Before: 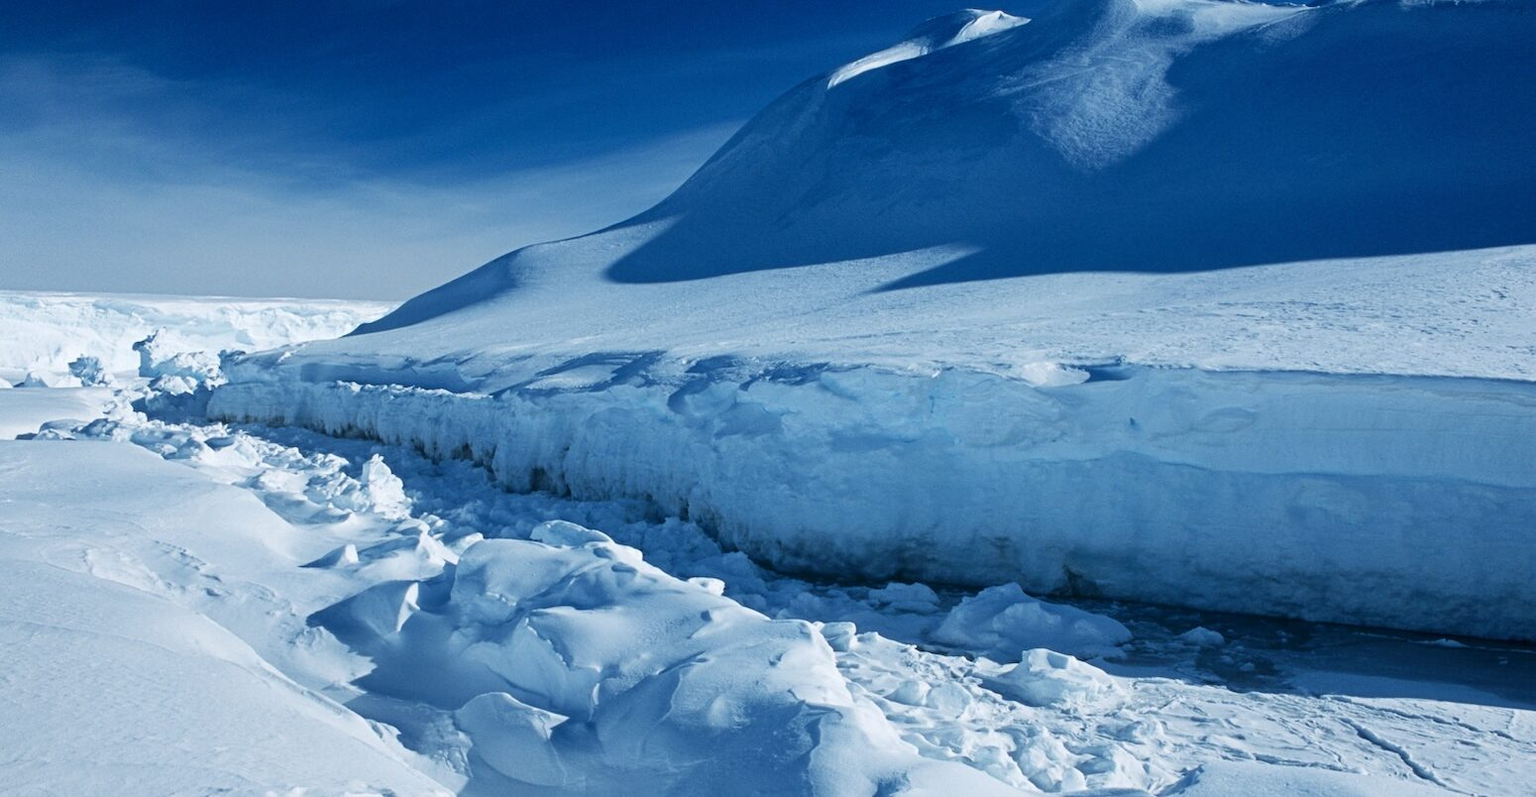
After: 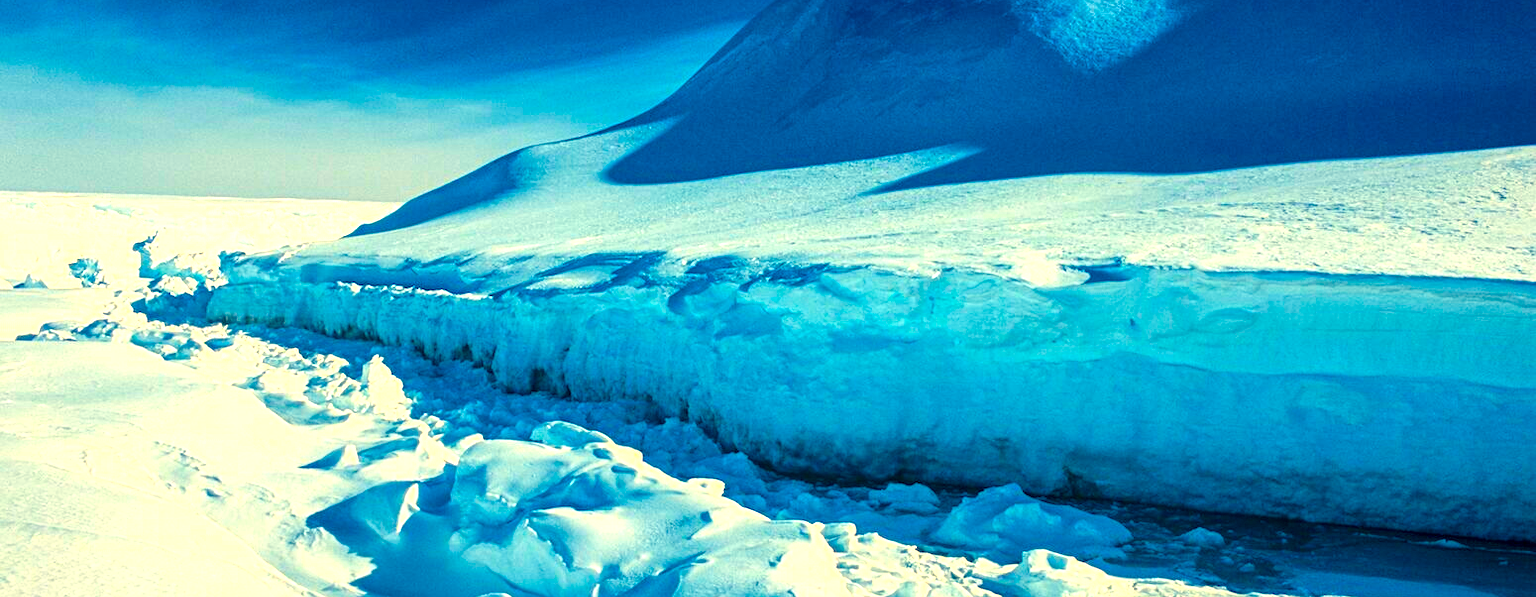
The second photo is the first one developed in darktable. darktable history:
local contrast: on, module defaults
white balance: red 1.123, blue 0.83
color balance rgb: linear chroma grading › global chroma 42%, perceptual saturation grading › global saturation 42%, perceptual brilliance grading › global brilliance 25%, global vibrance 33%
crop and rotate: top 12.5%, bottom 12.5%
